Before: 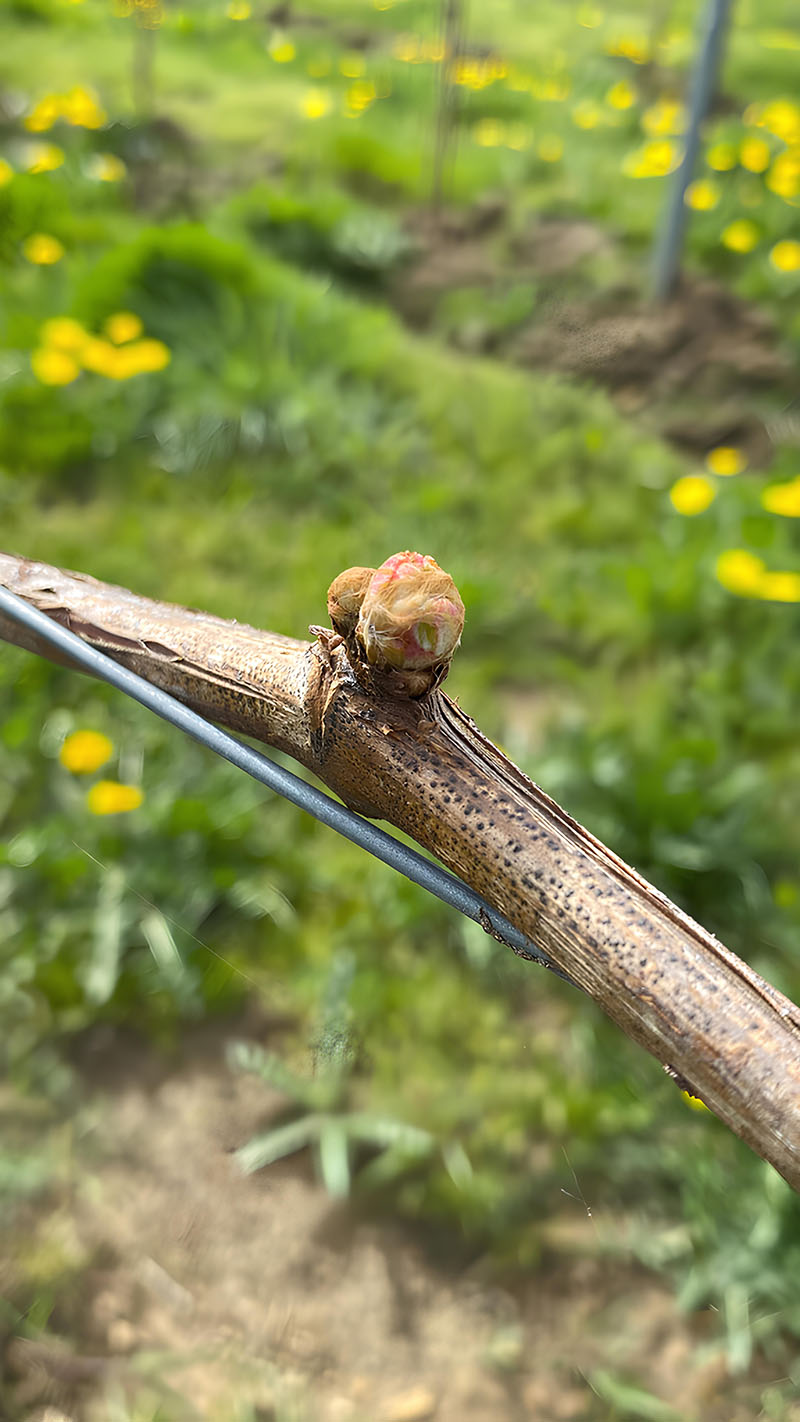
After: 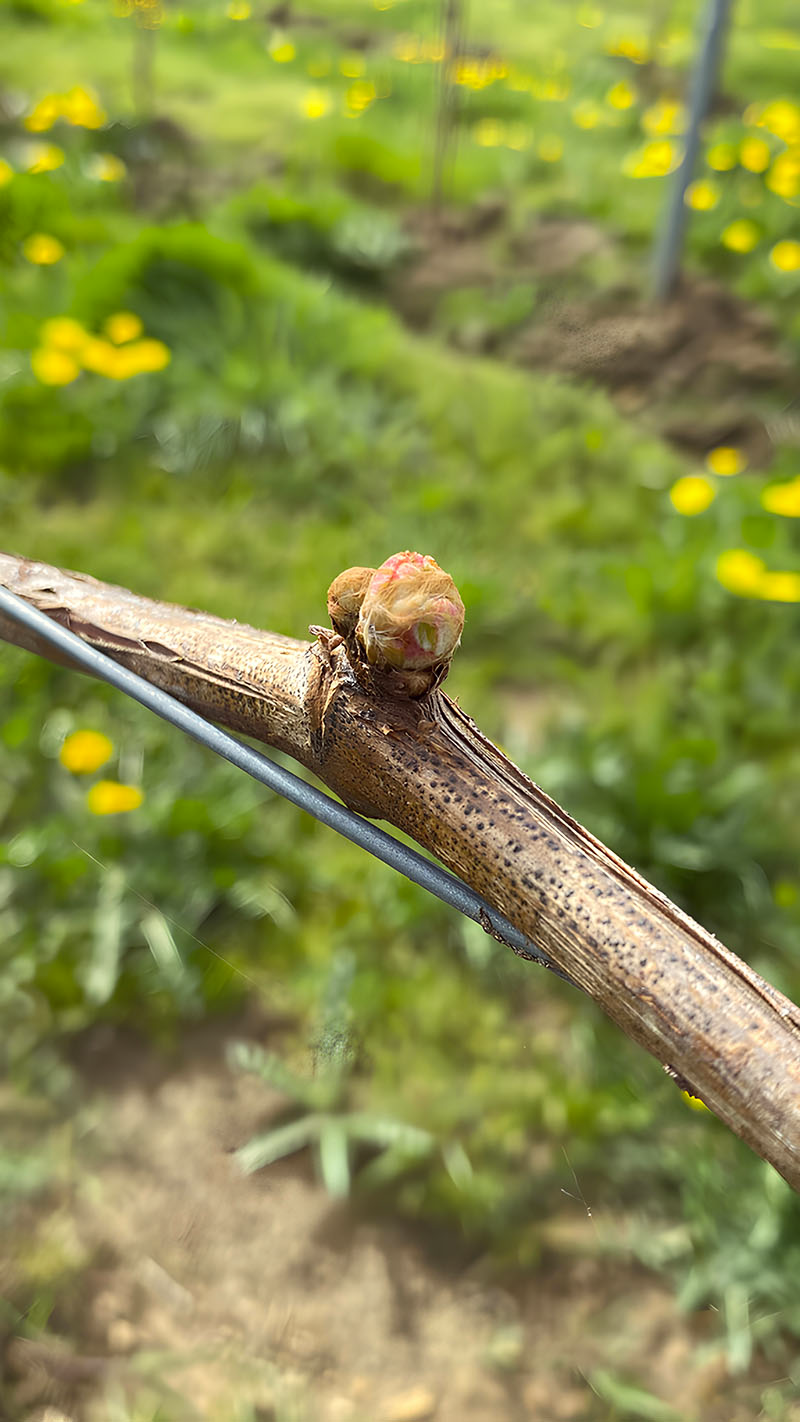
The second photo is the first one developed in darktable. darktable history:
color correction: highlights a* -1.09, highlights b* 4.45, shadows a* 3.55
